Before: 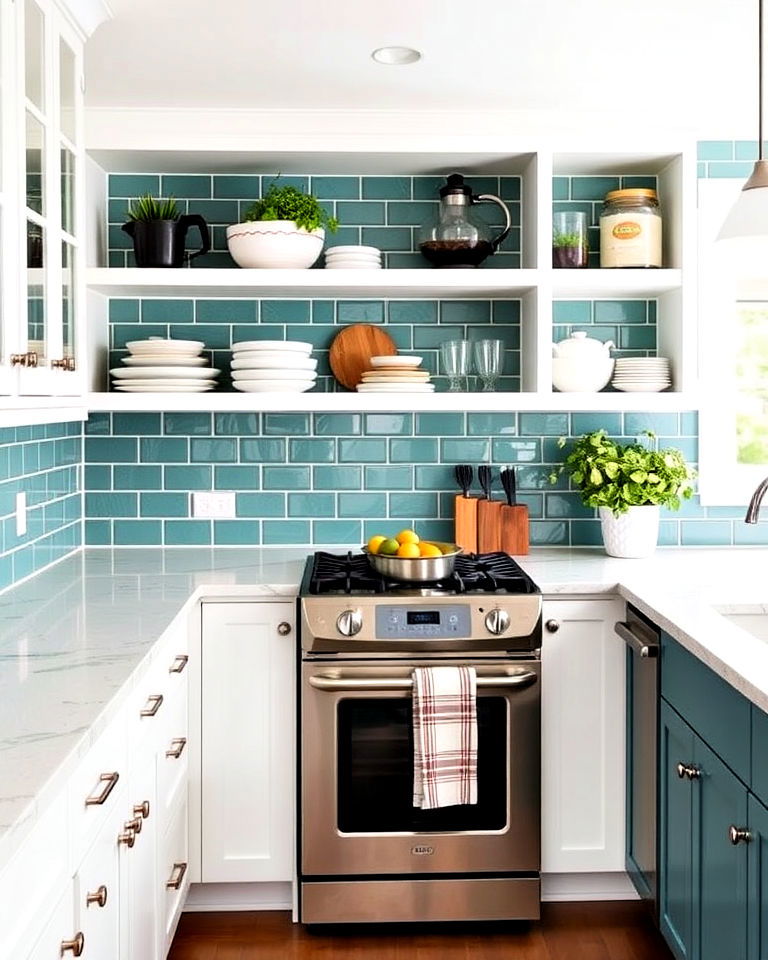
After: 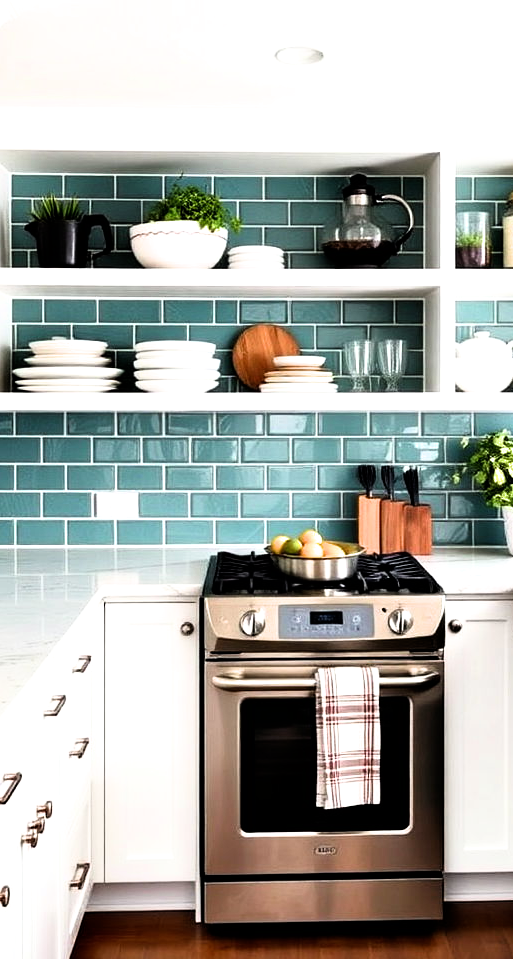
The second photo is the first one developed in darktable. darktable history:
filmic rgb: black relative exposure -7.99 EV, white relative exposure 2.19 EV, hardness 6.95
crop and rotate: left 12.676%, right 20.452%
